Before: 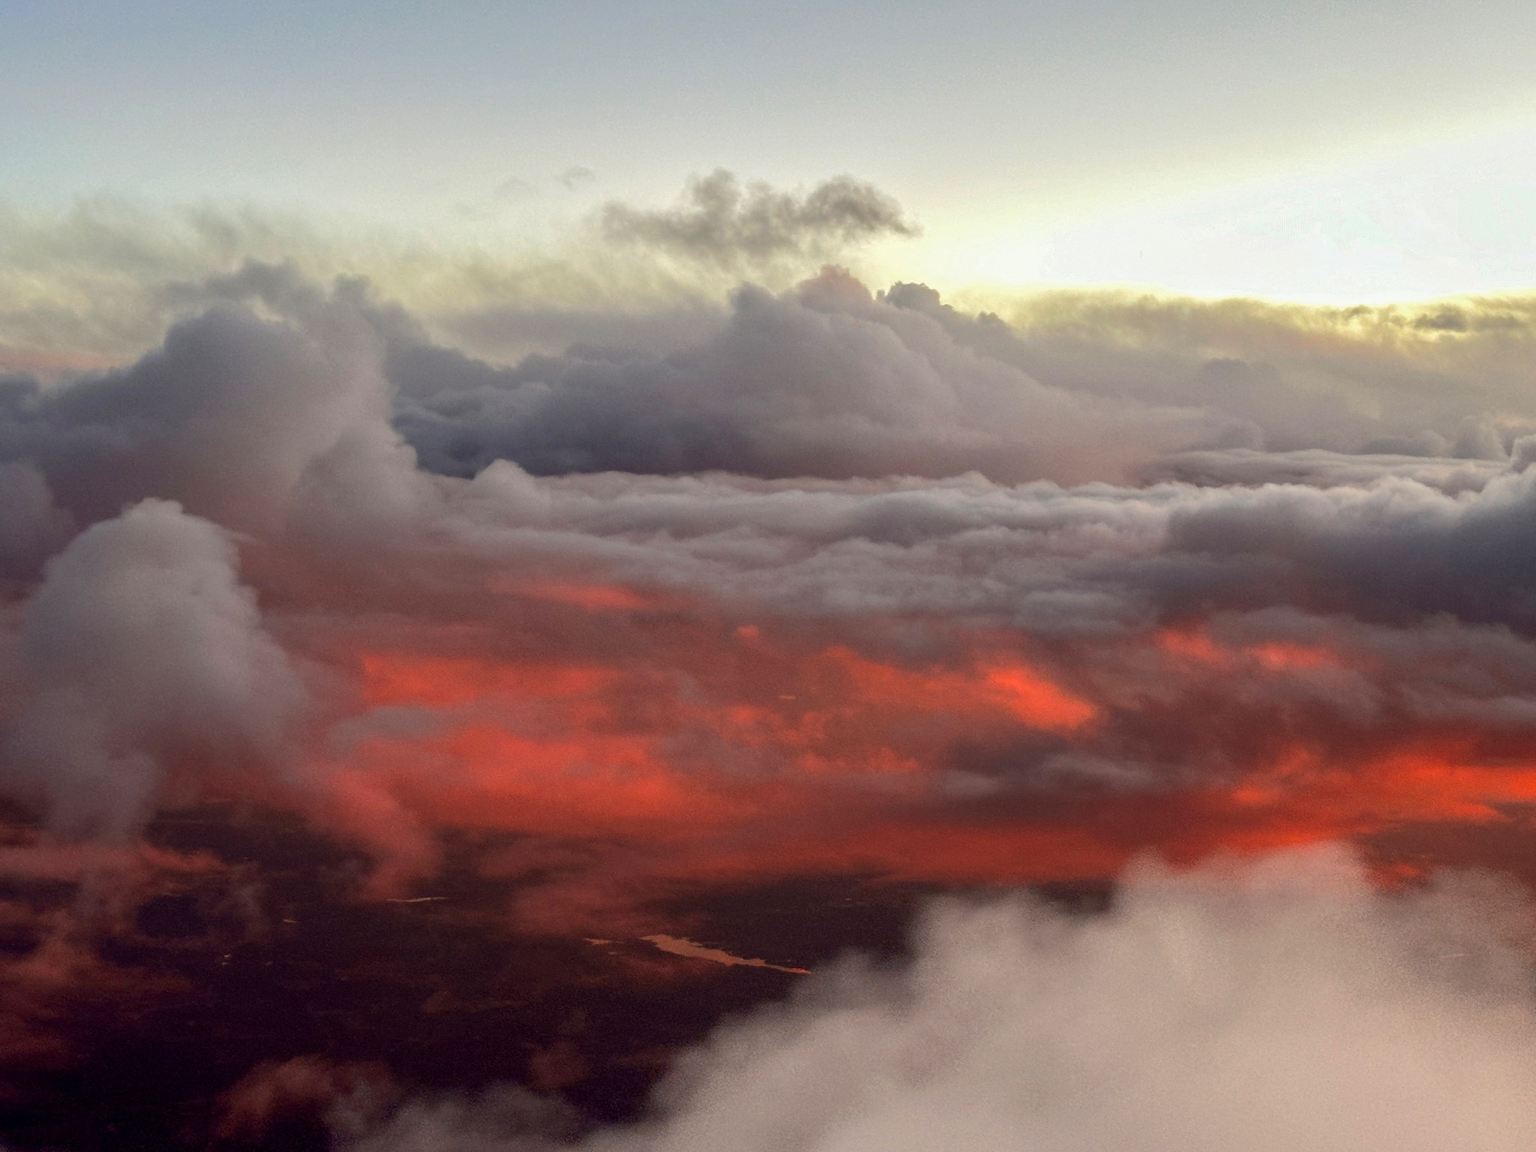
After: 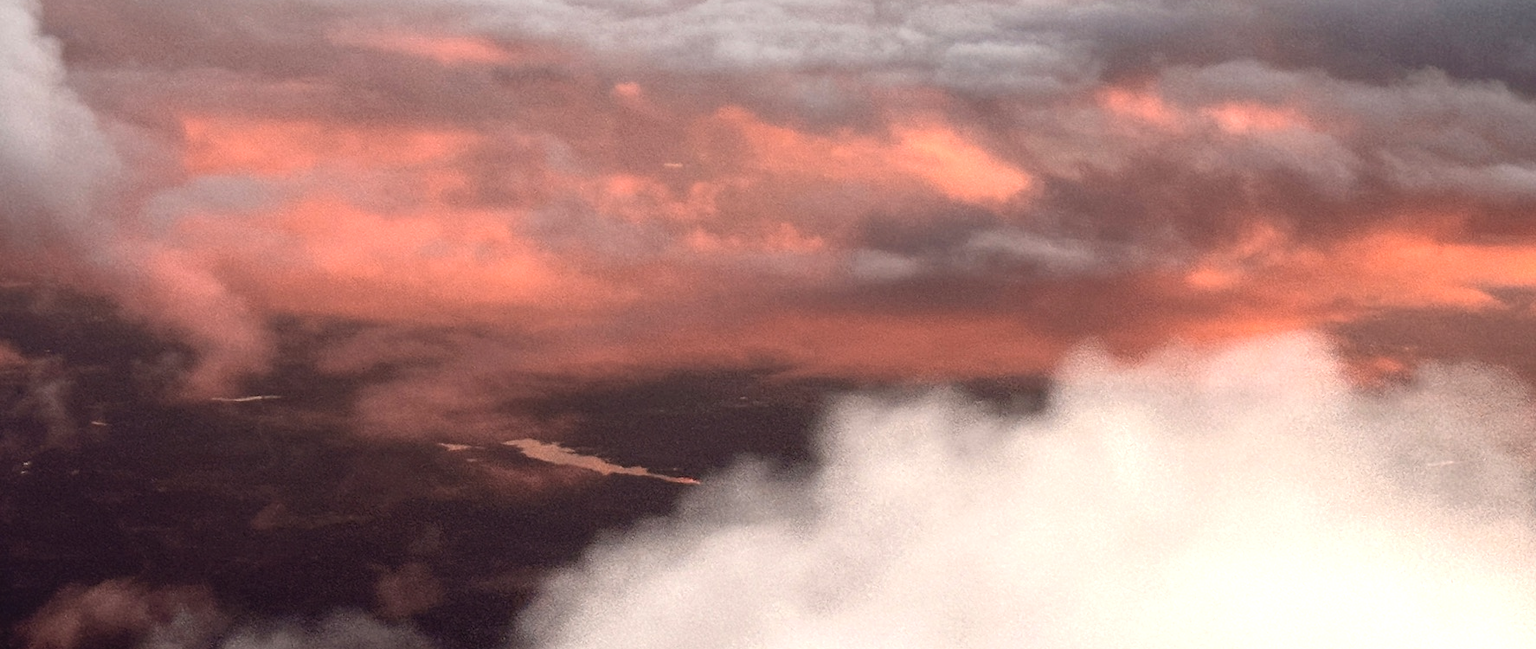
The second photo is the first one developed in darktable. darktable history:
crop and rotate: left 13.306%, top 48.129%, bottom 2.928%
exposure: black level correction -0.002, exposure 1.35 EV, compensate highlight preservation false
contrast brightness saturation: contrast 0.1, saturation -0.36
